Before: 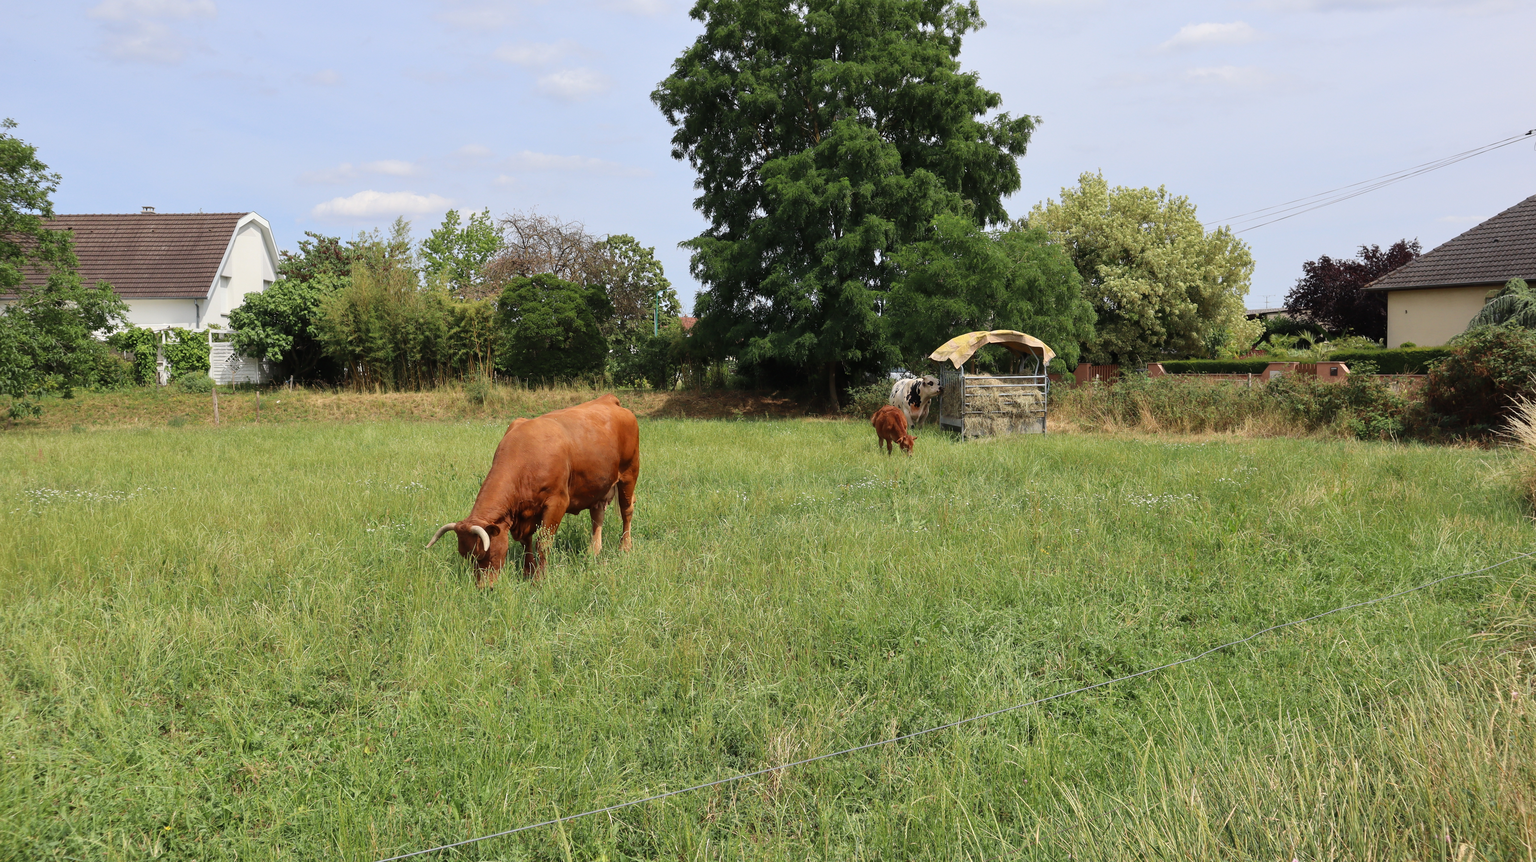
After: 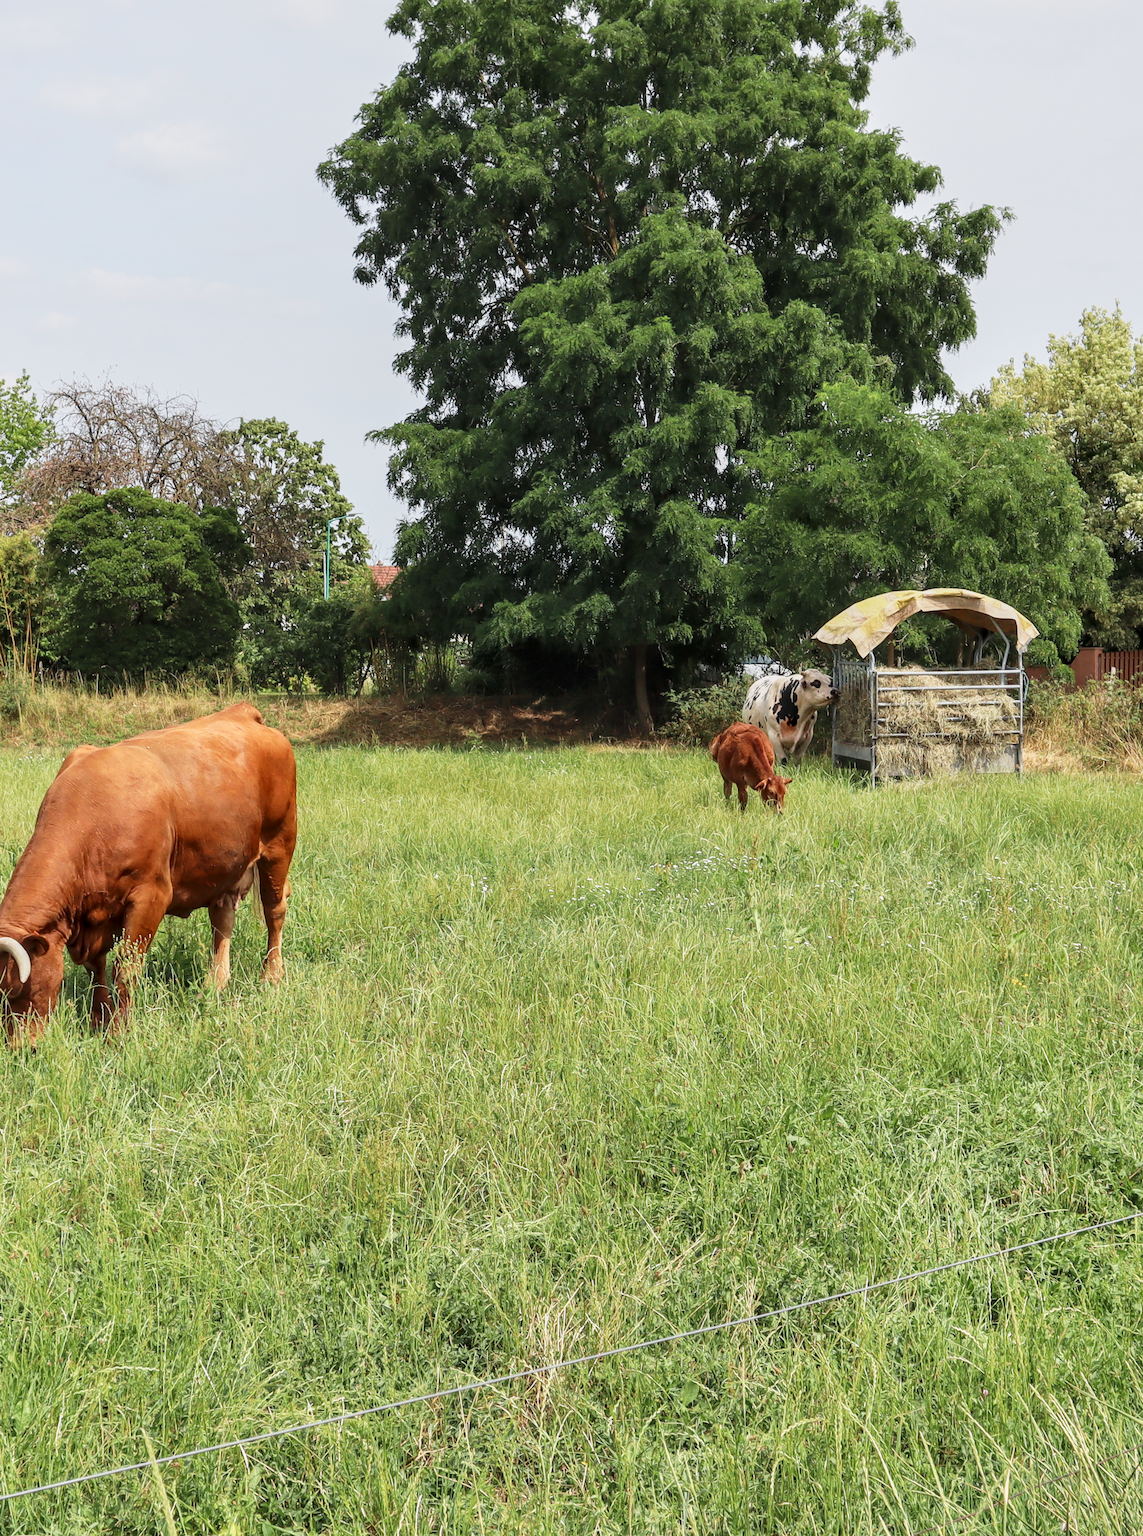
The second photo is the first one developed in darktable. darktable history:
crop: left 30.79%, right 27.433%
local contrast: on, module defaults
base curve: curves: ch0 [(0, 0) (0.088, 0.125) (0.176, 0.251) (0.354, 0.501) (0.613, 0.749) (1, 0.877)], preserve colors none
